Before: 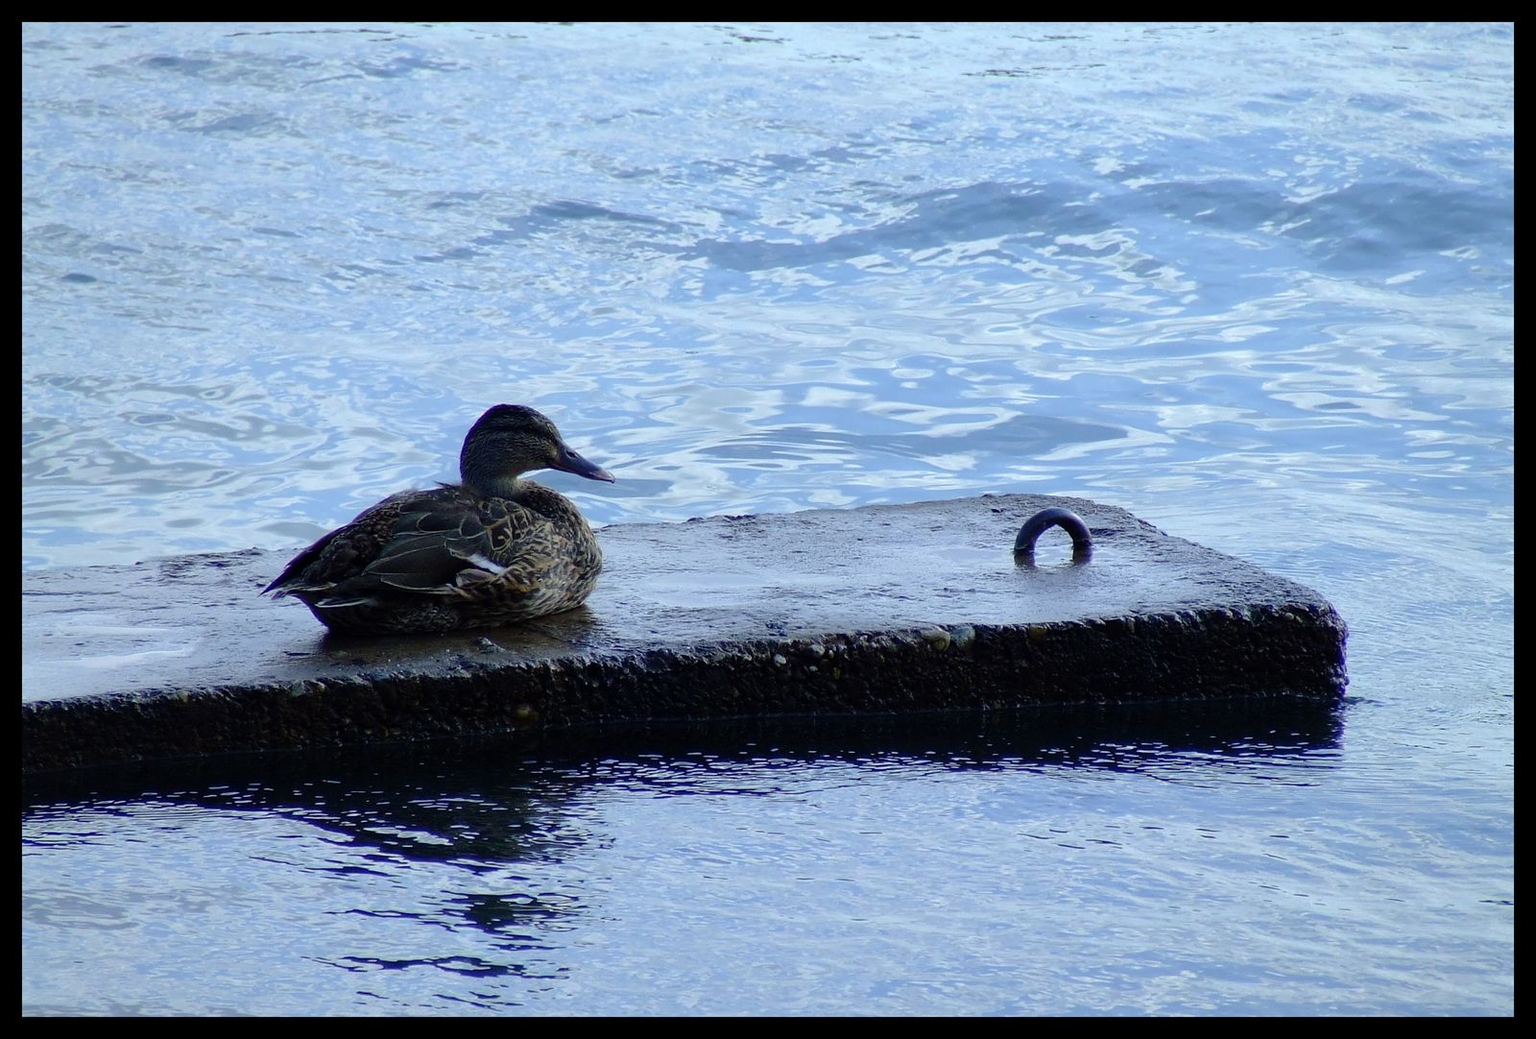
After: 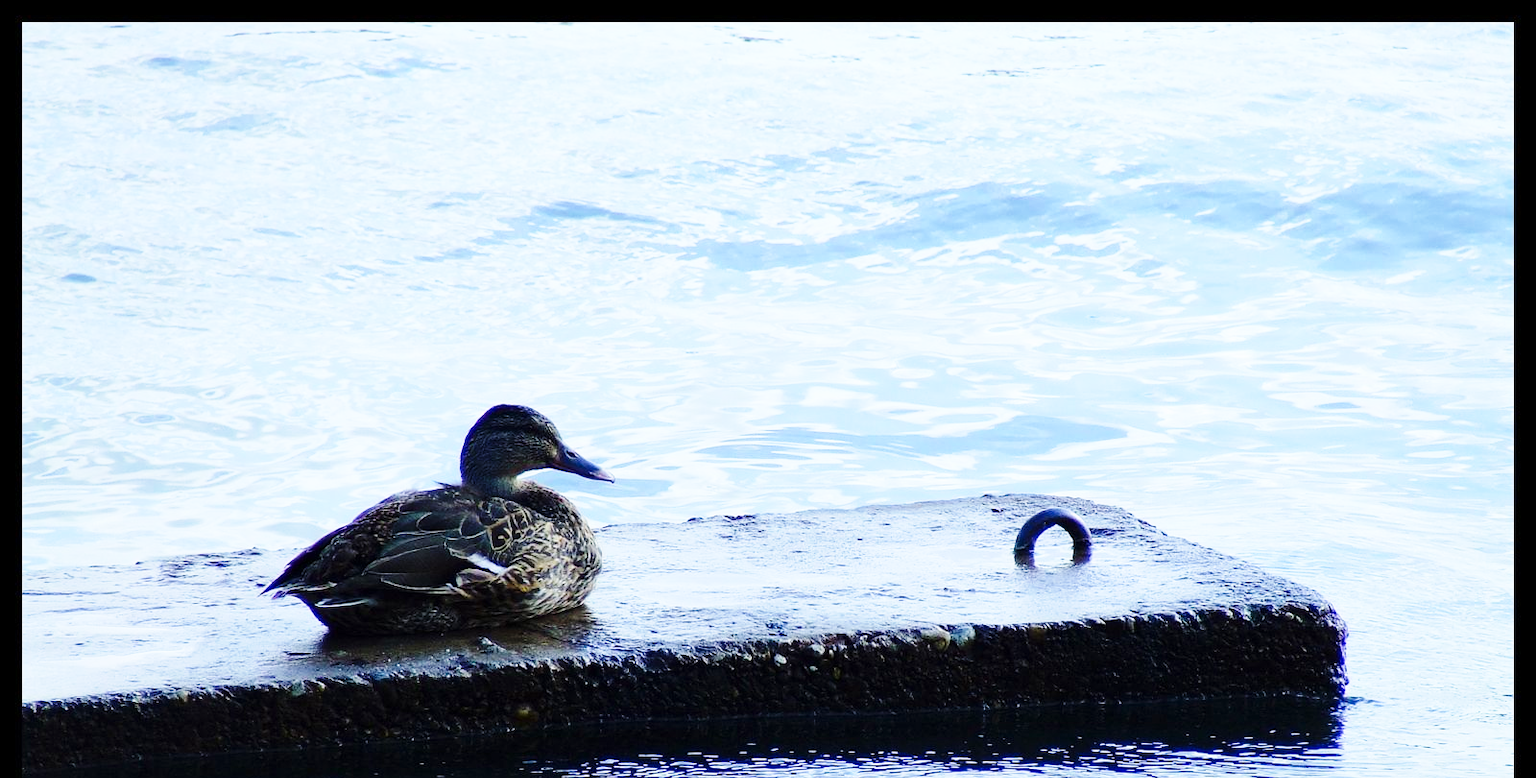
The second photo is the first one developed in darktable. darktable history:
contrast brightness saturation: contrast 0.096, brightness 0.029, saturation 0.085
crop: bottom 24.985%
base curve: curves: ch0 [(0, 0) (0.018, 0.026) (0.143, 0.37) (0.33, 0.731) (0.458, 0.853) (0.735, 0.965) (0.905, 0.986) (1, 1)], preserve colors none
